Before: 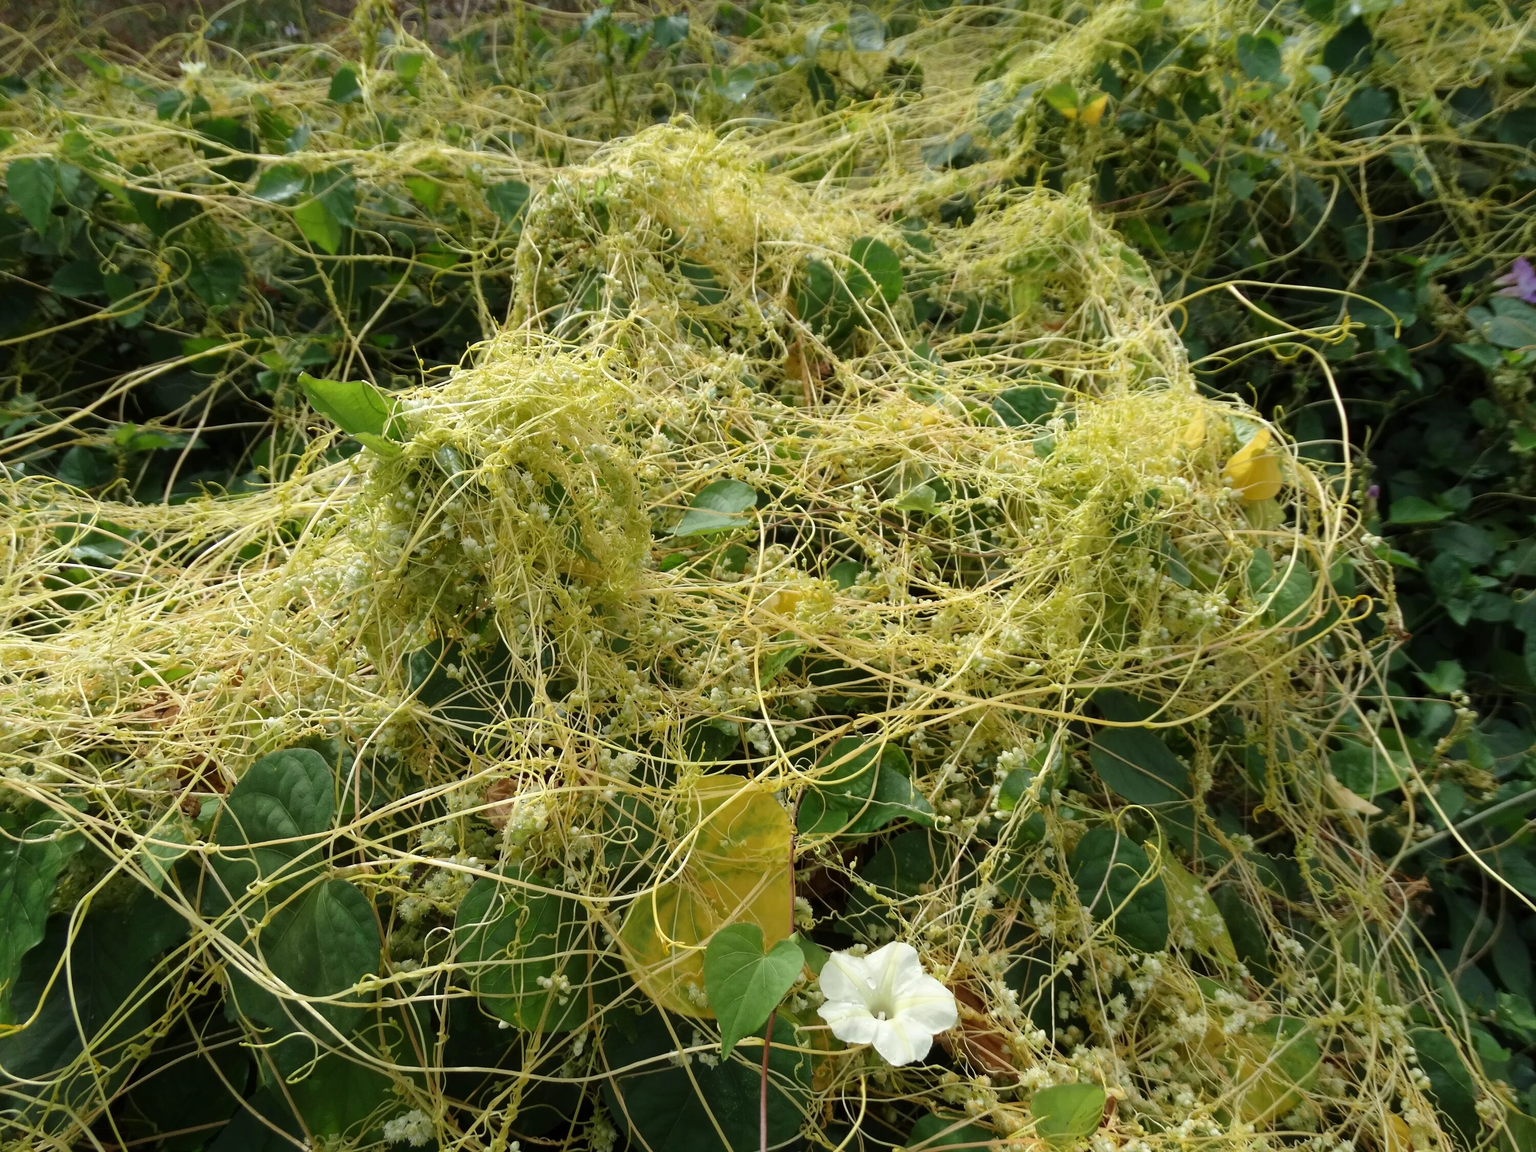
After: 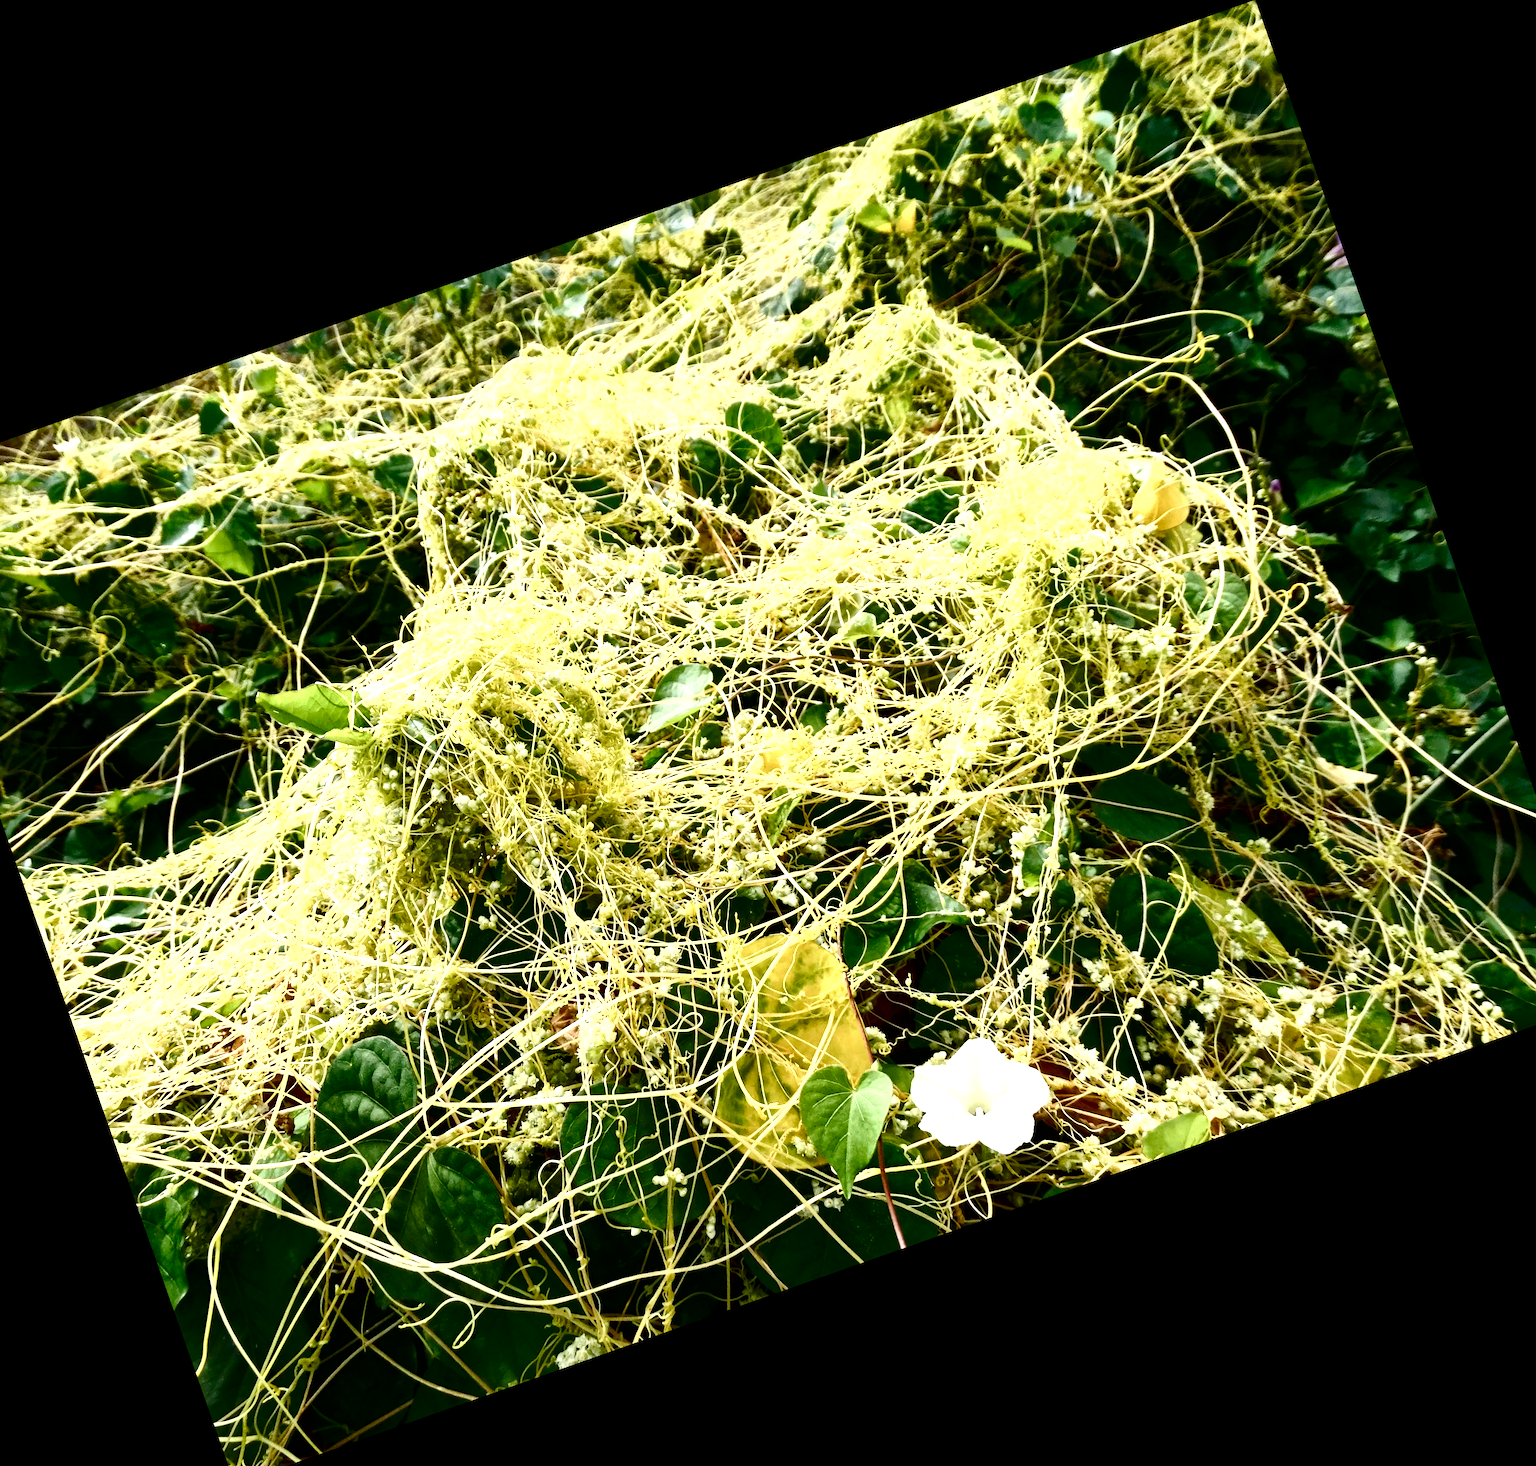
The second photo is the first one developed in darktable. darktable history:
contrast brightness saturation: contrast 0.5, saturation -0.1
local contrast: mode bilateral grid, contrast 20, coarseness 50, detail 179%, midtone range 0.2
white balance: red 1.009, blue 1.027
levels: levels [0, 0.435, 0.917]
color balance rgb: perceptual saturation grading › global saturation 25%, perceptual saturation grading › highlights -50%, perceptual saturation grading › shadows 30%, perceptual brilliance grading › global brilliance 12%, global vibrance 20%
rotate and perspective: rotation 1.57°, crop left 0.018, crop right 0.982, crop top 0.039, crop bottom 0.961
crop and rotate: angle 19.43°, left 6.812%, right 4.125%, bottom 1.087%
